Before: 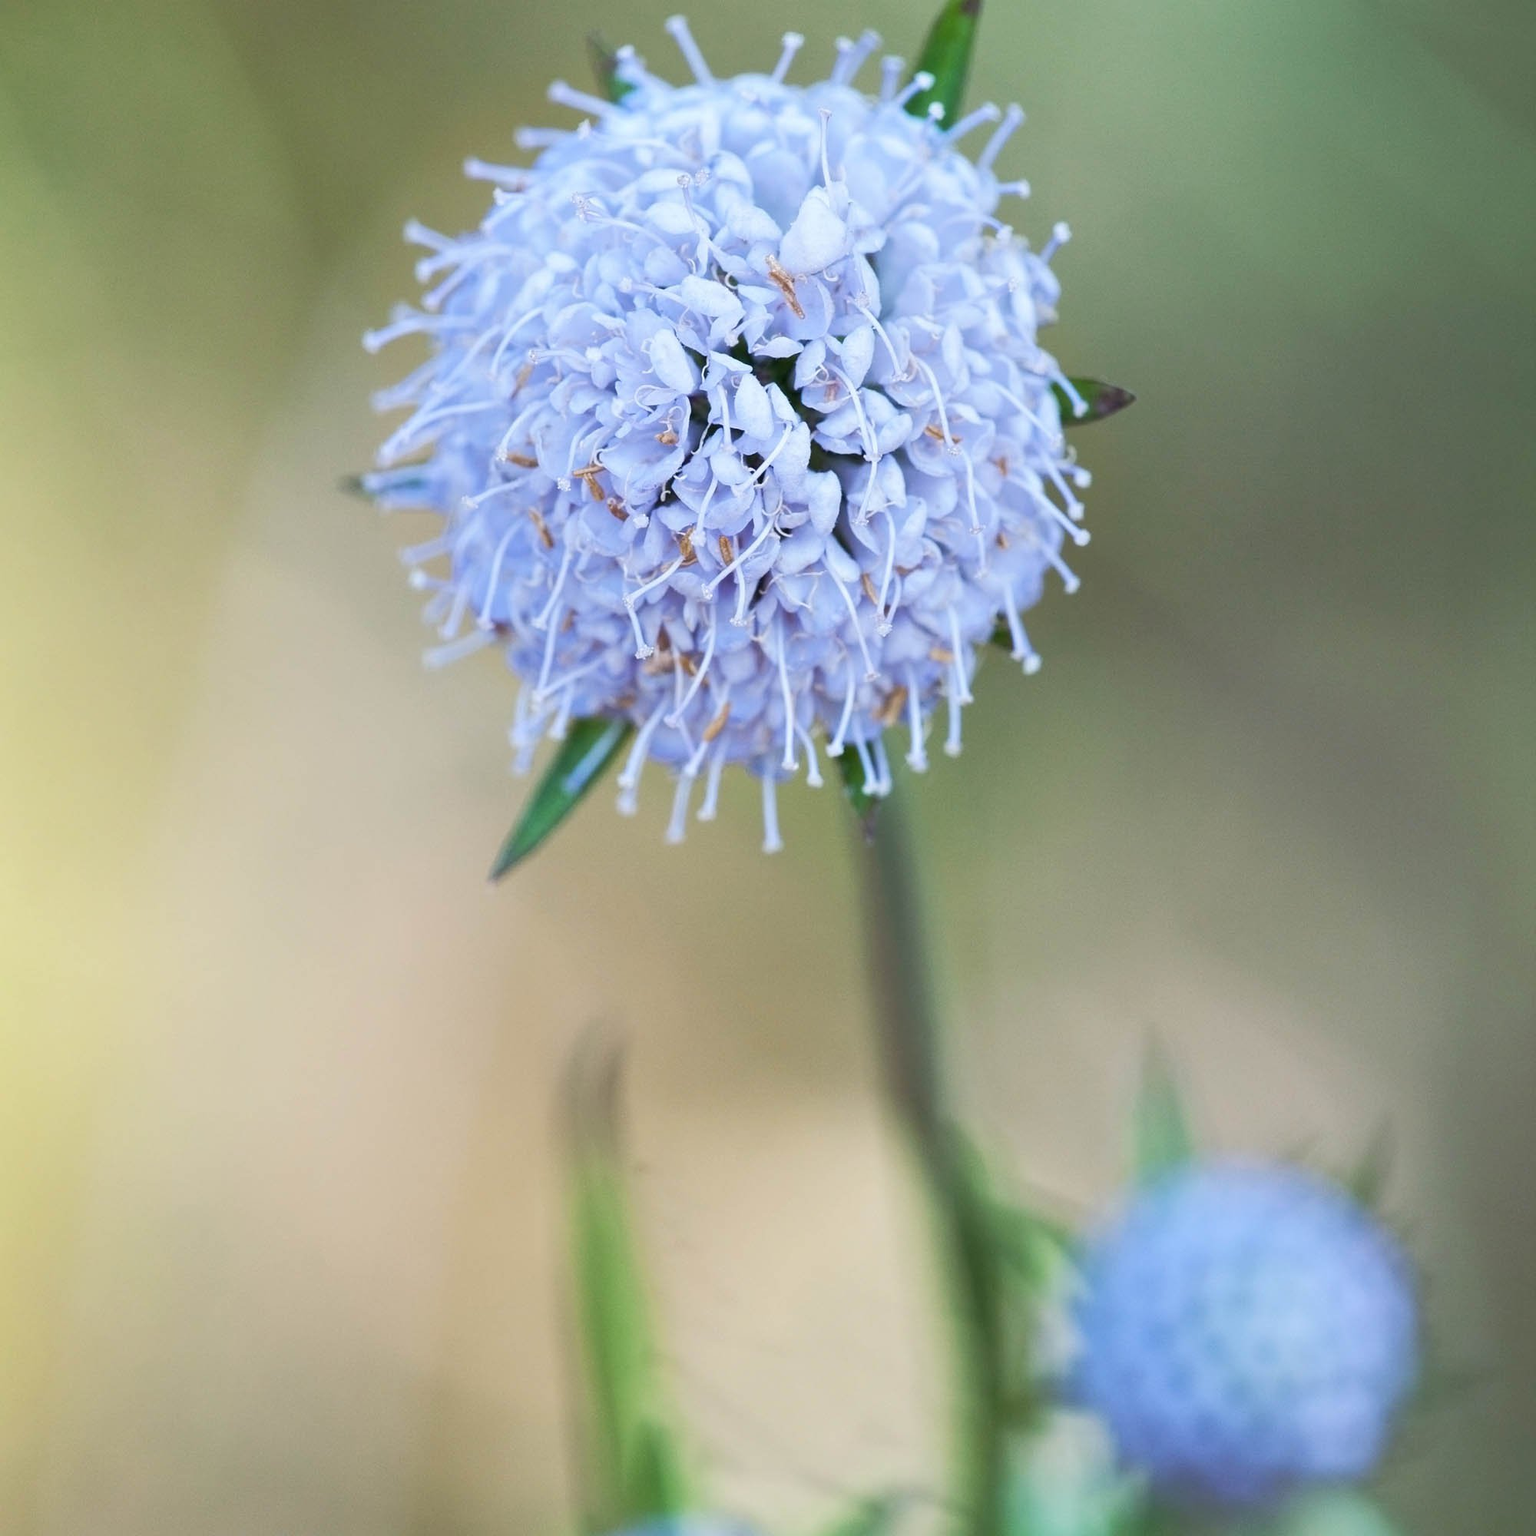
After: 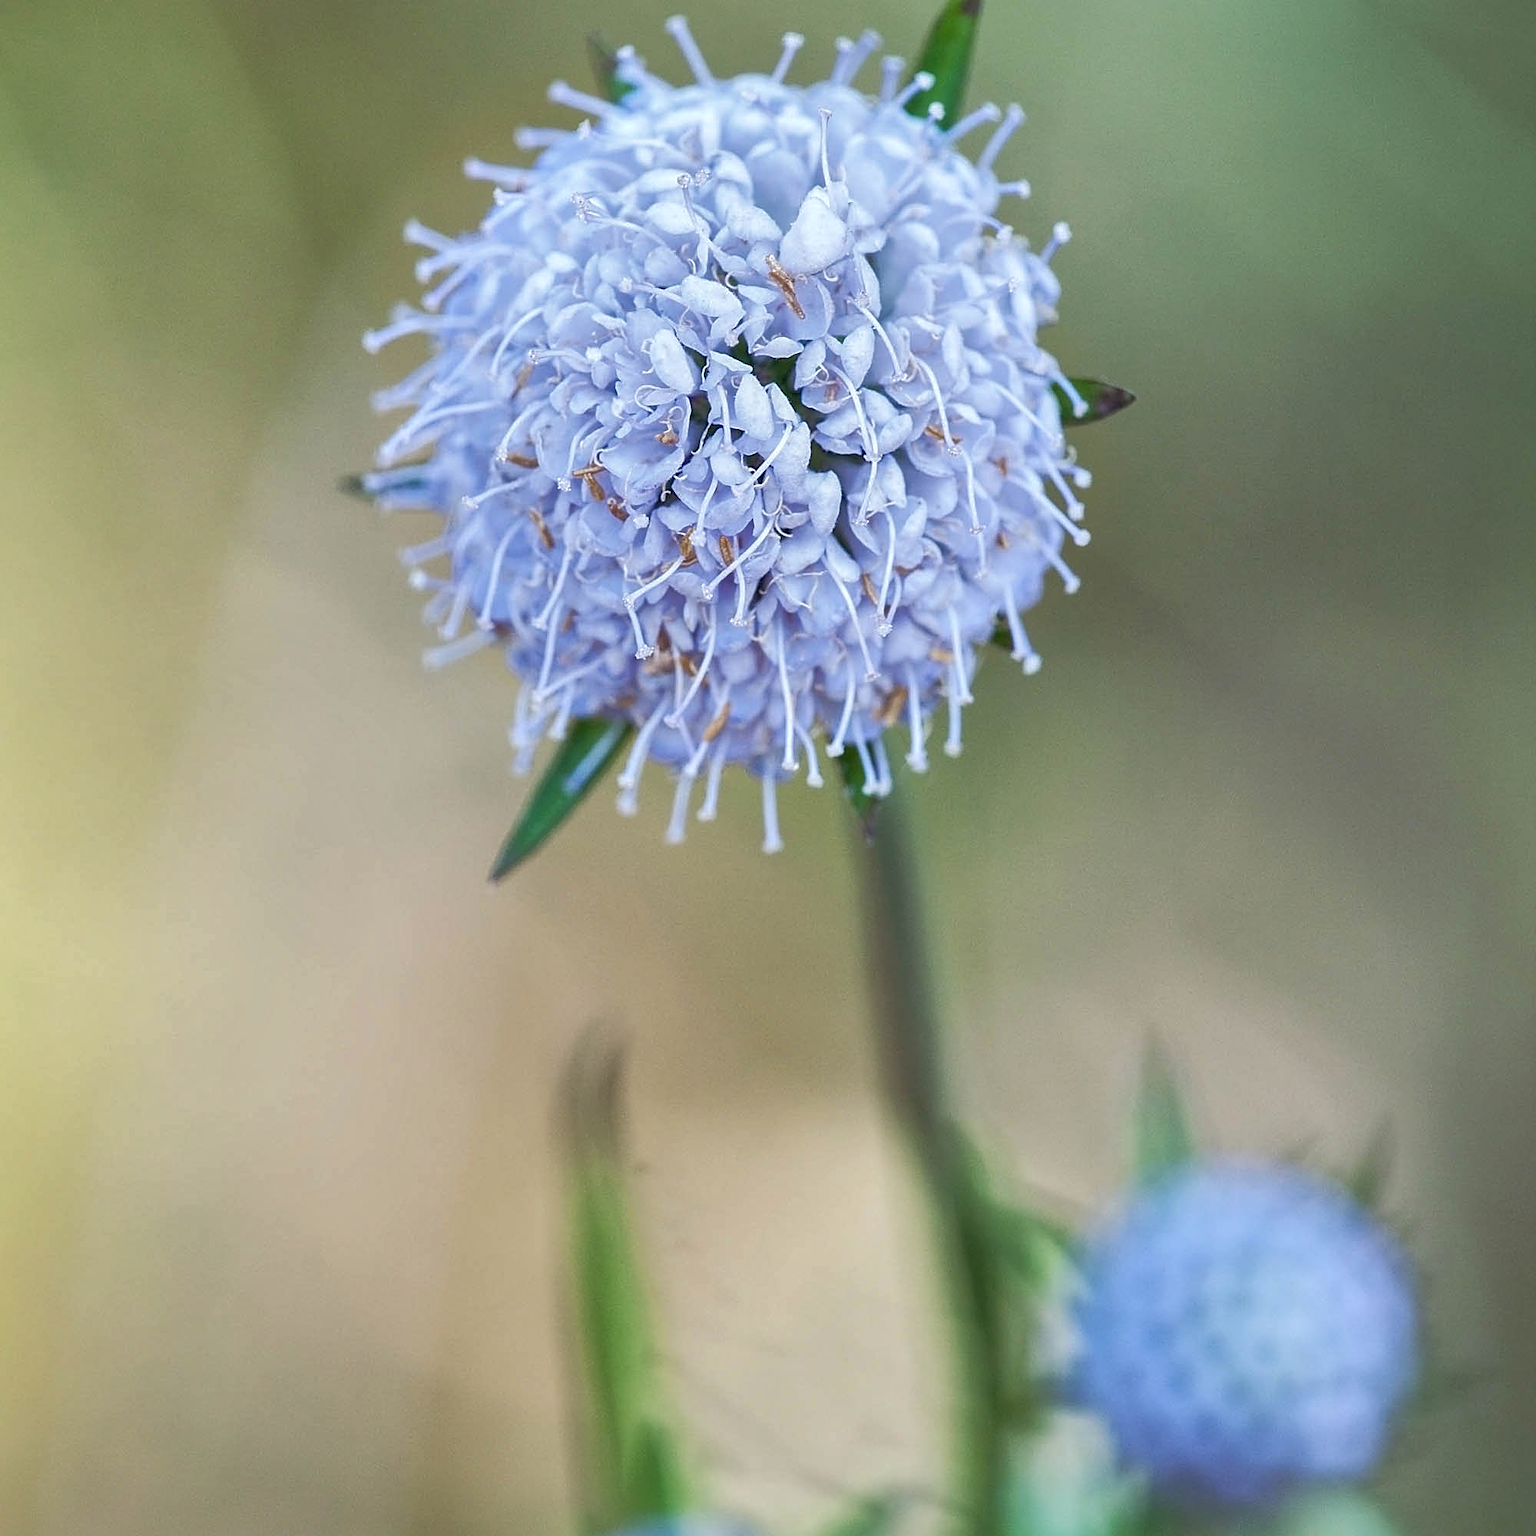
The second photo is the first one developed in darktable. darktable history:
shadows and highlights: highlights color adjustment 0.096%
sharpen: amount 0.59
local contrast: on, module defaults
